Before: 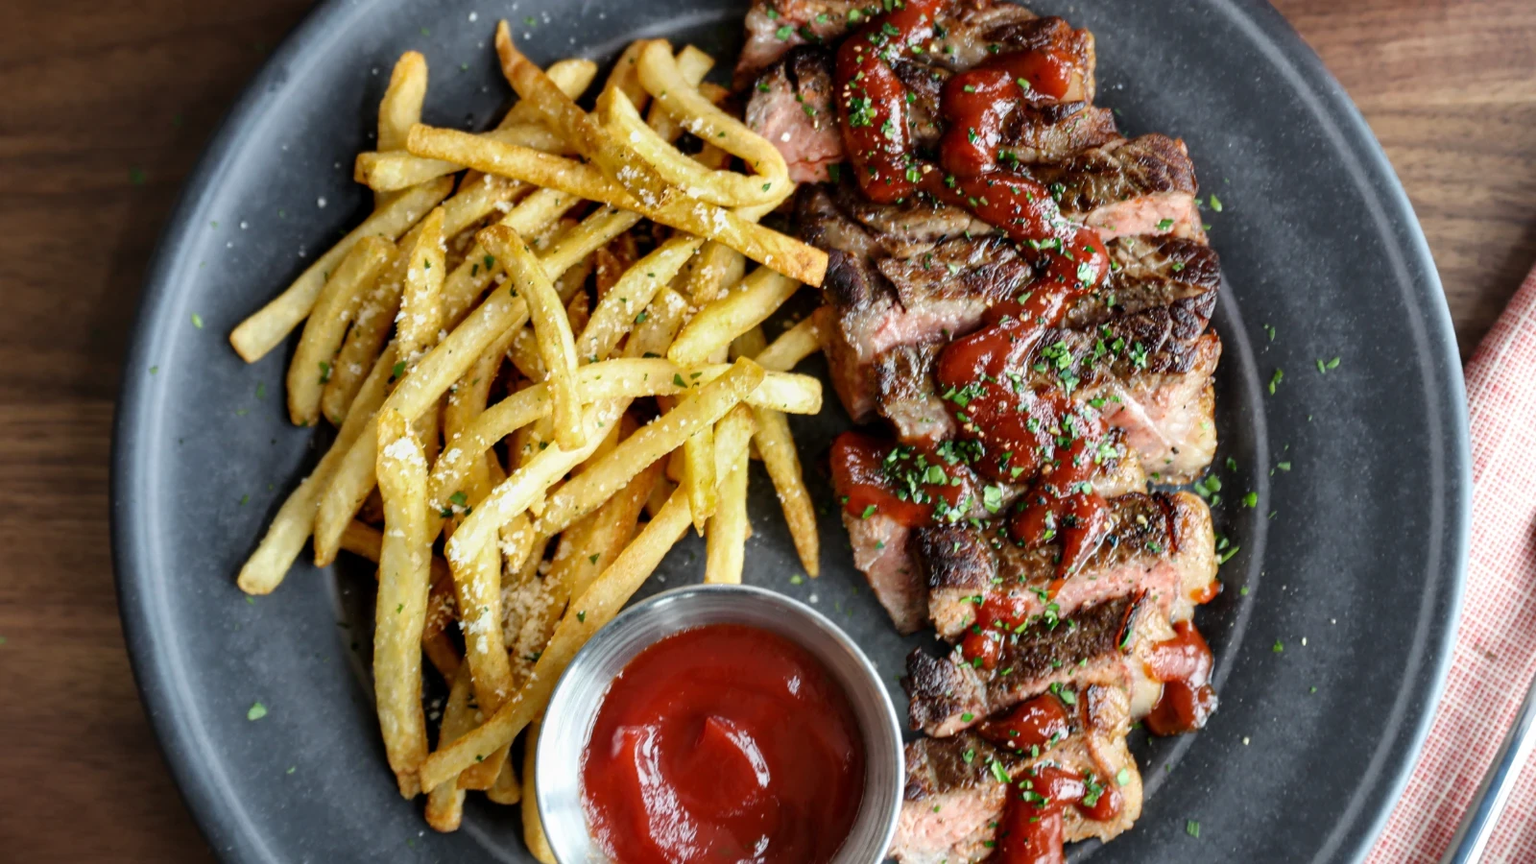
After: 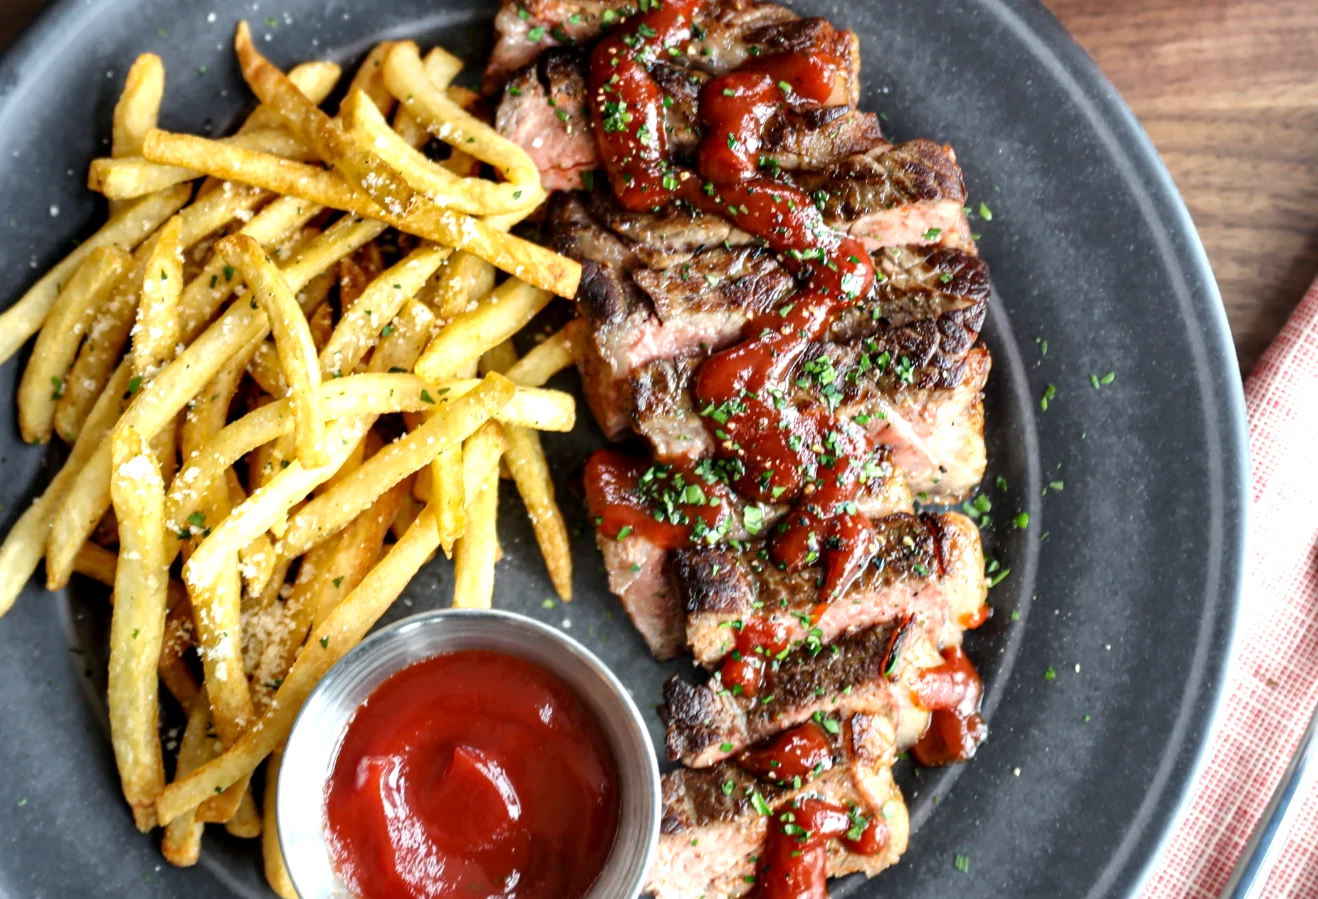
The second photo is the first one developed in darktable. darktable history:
crop: left 17.582%, bottom 0.031%
exposure: black level correction 0.001, exposure 0.5 EV, compensate exposure bias true, compensate highlight preservation false
